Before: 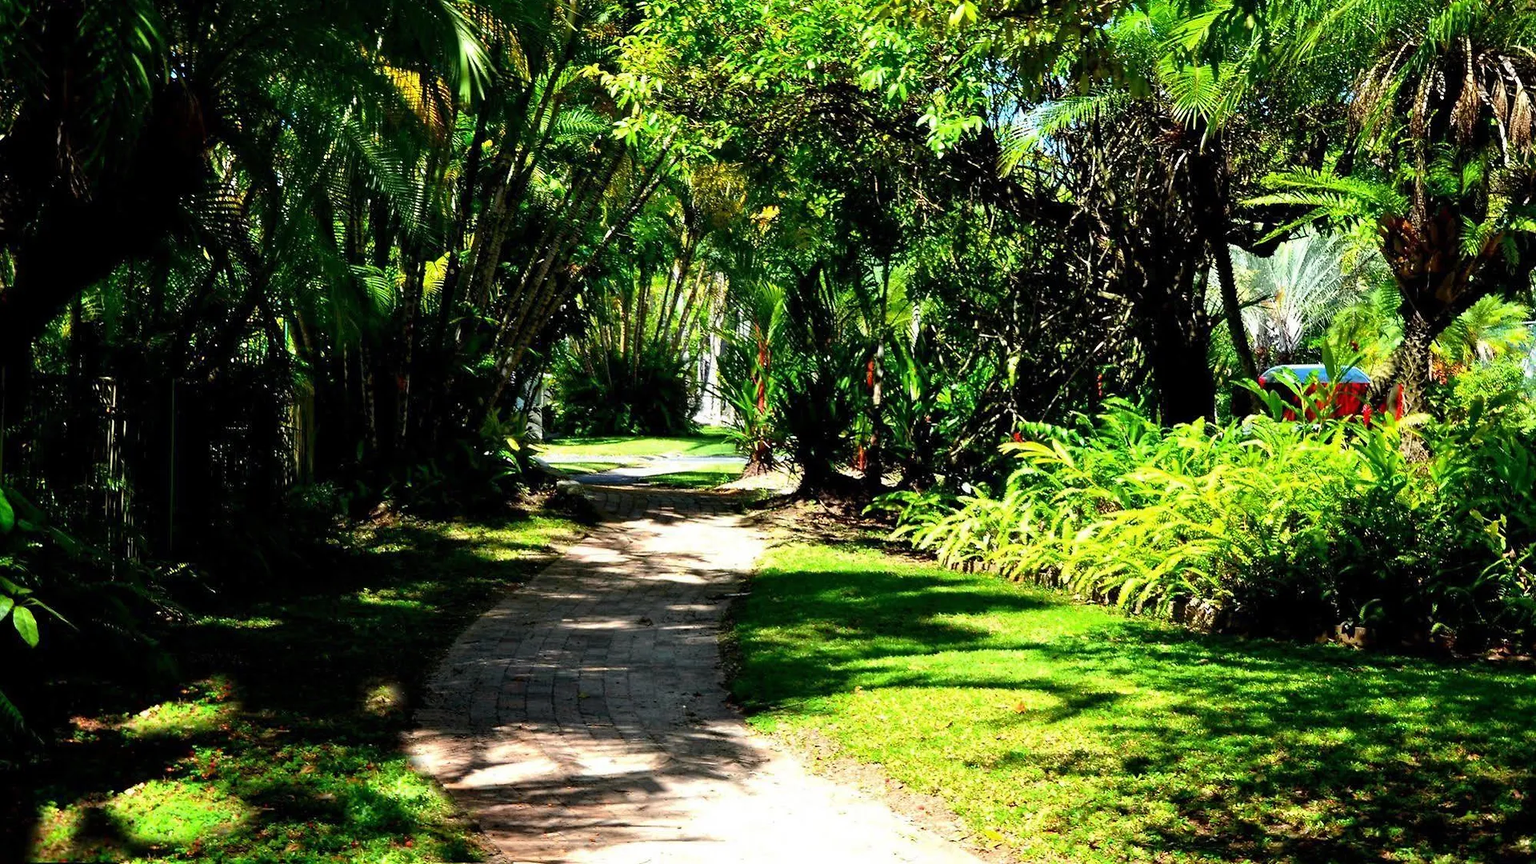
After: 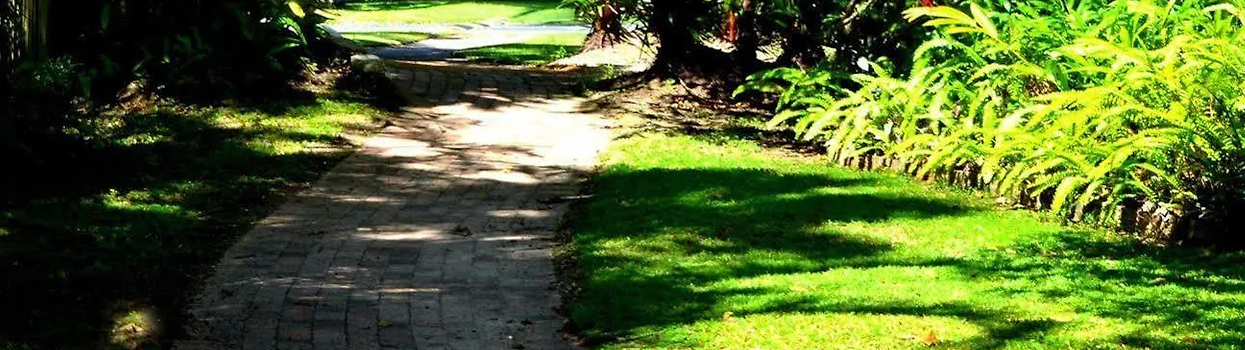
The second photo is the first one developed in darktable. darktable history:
crop: left 17.993%, top 50.634%, right 17.124%, bottom 16.931%
